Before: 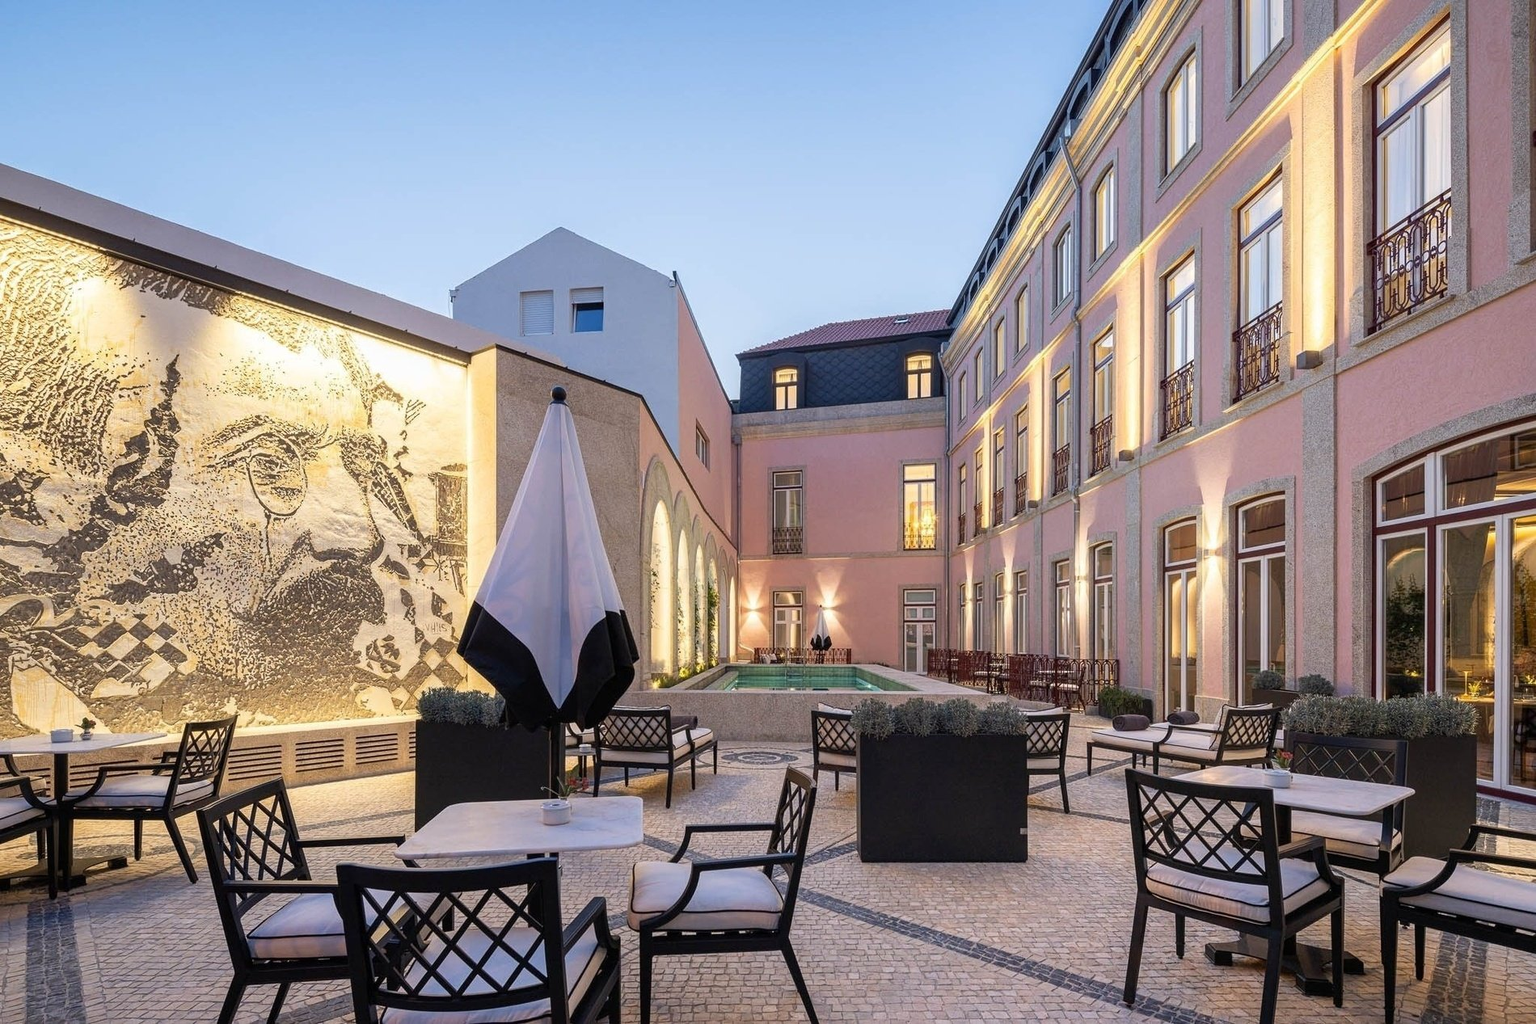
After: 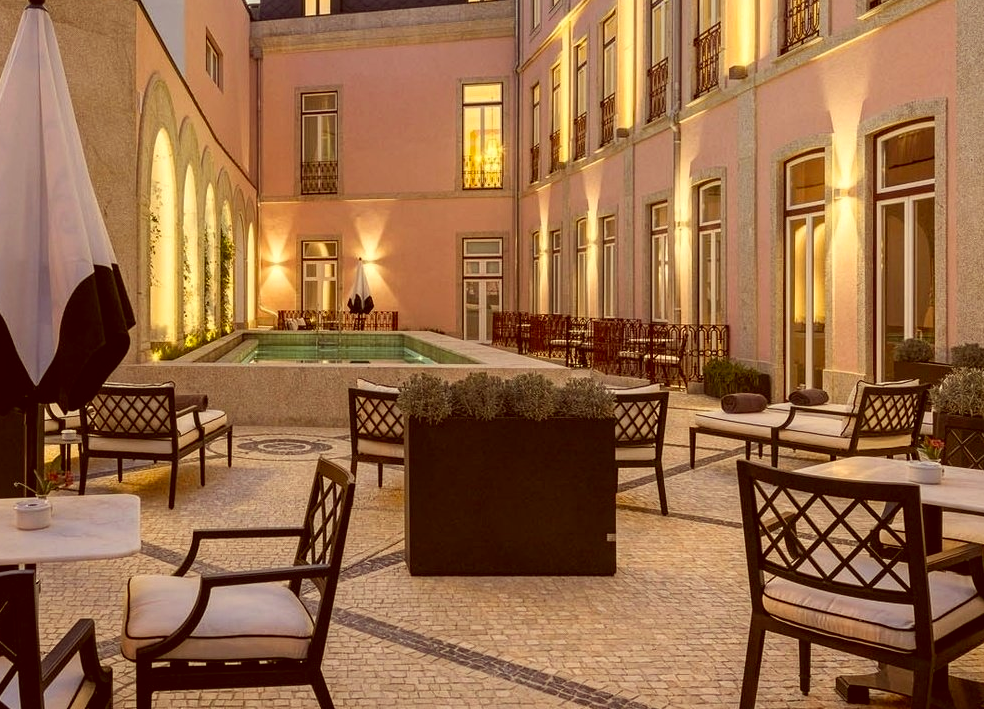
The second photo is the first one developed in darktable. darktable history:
crop: left 34.479%, top 38.822%, right 13.718%, bottom 5.172%
base curve: curves: ch0 [(0, 0) (0.989, 0.992)], preserve colors none
color correction: highlights a* 1.12, highlights b* 24.26, shadows a* 15.58, shadows b* 24.26
